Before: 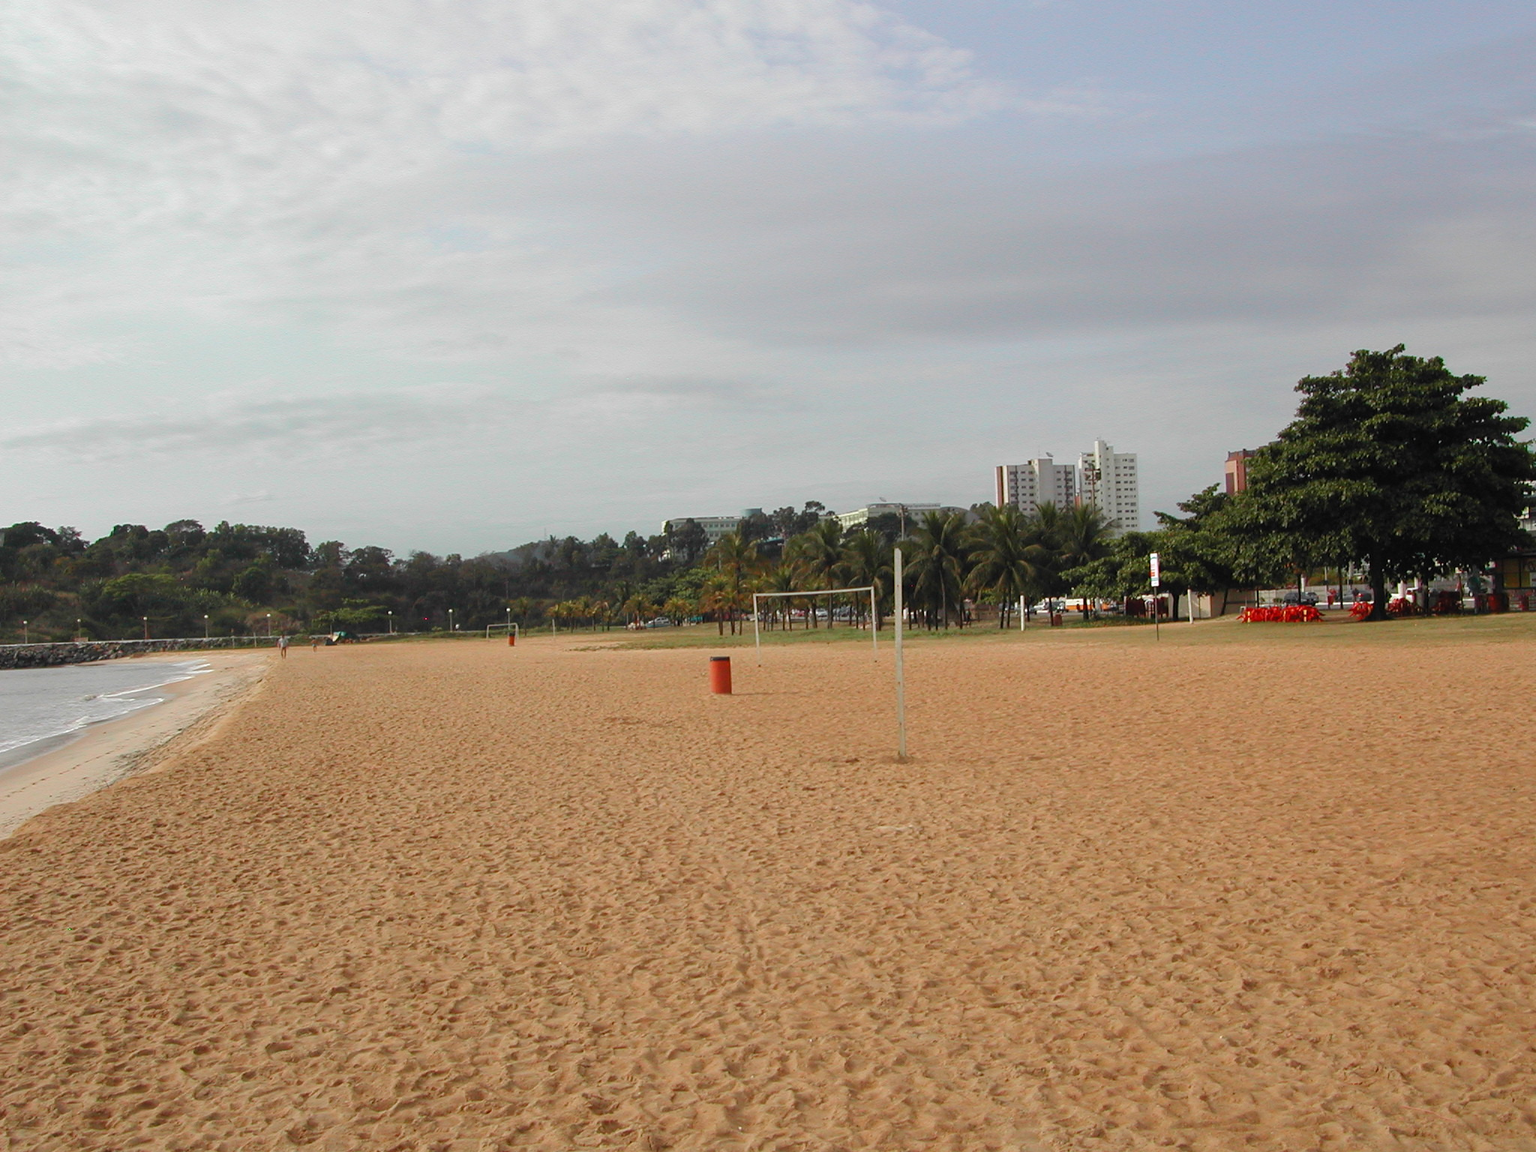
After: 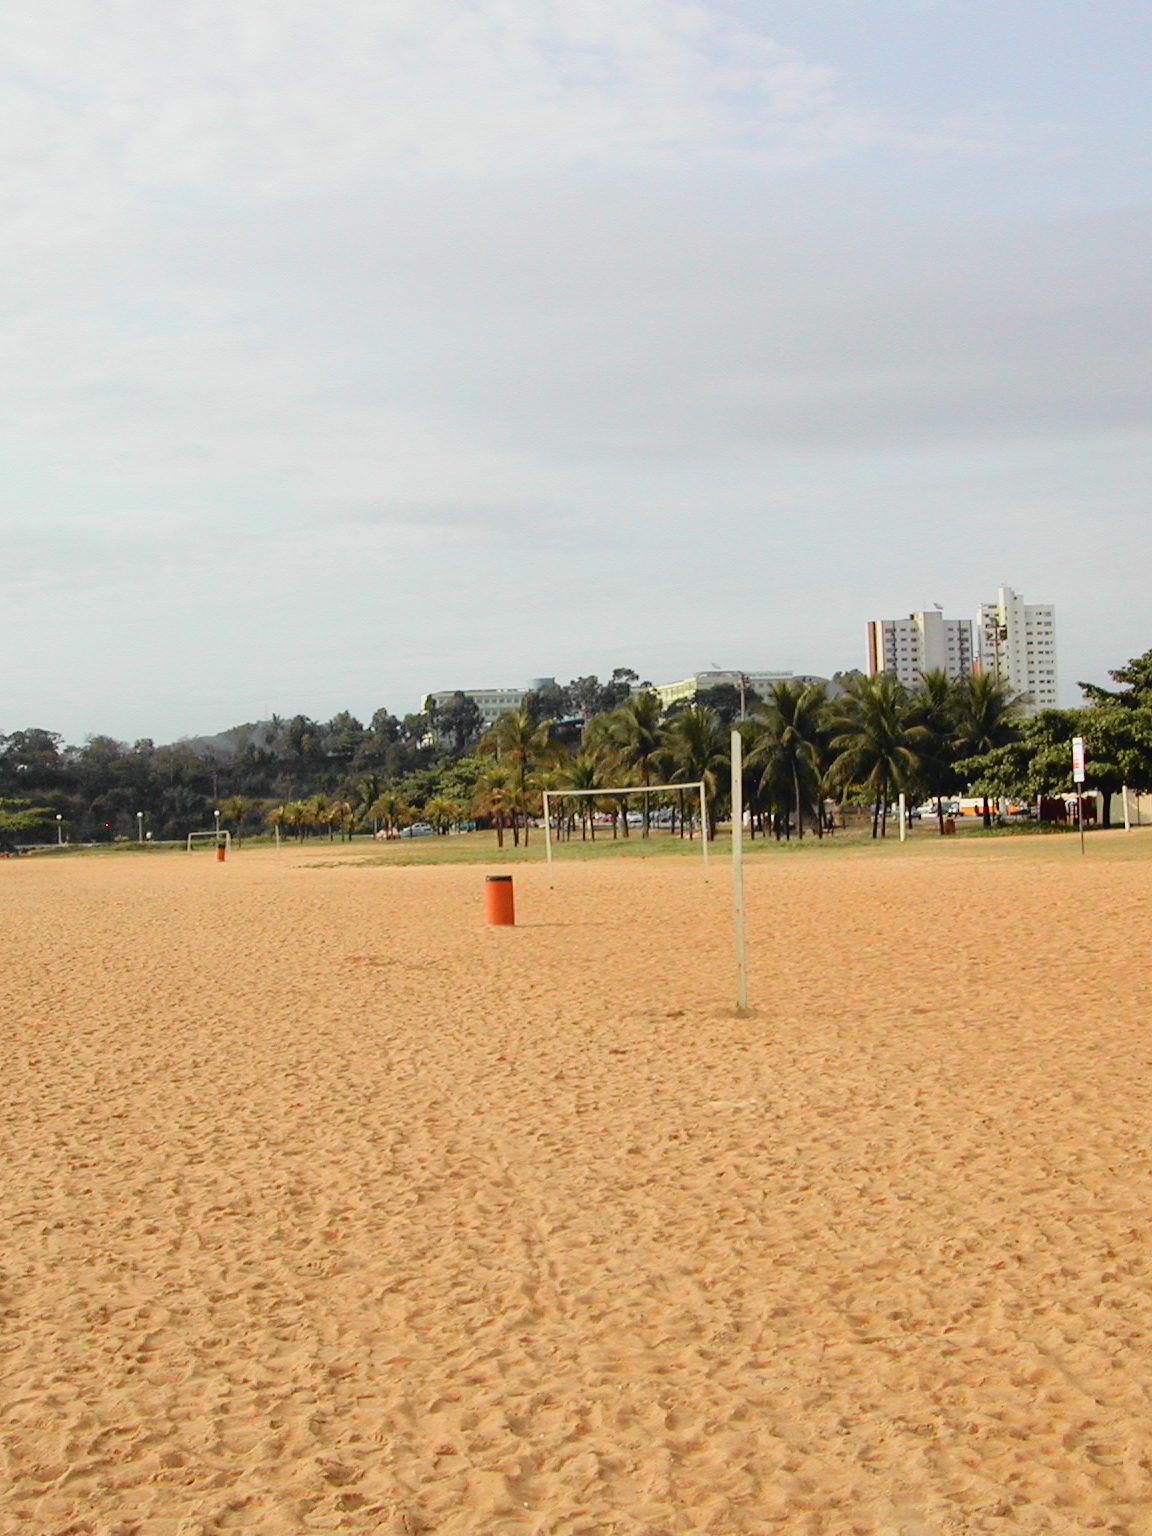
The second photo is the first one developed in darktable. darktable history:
tone curve: curves: ch0 [(0, 0.013) (0.129, 0.1) (0.291, 0.375) (0.46, 0.576) (0.667, 0.78) (0.851, 0.903) (0.997, 0.951)]; ch1 [(0, 0) (0.353, 0.344) (0.45, 0.46) (0.498, 0.495) (0.528, 0.531) (0.563, 0.566) (0.592, 0.609) (0.657, 0.672) (1, 1)]; ch2 [(0, 0) (0.333, 0.346) (0.375, 0.375) (0.427, 0.44) (0.5, 0.501) (0.505, 0.505) (0.544, 0.573) (0.576, 0.615) (0.612, 0.644) (0.66, 0.715) (1, 1)], color space Lab, independent channels, preserve colors none
crop and rotate: left 22.516%, right 21.234%
